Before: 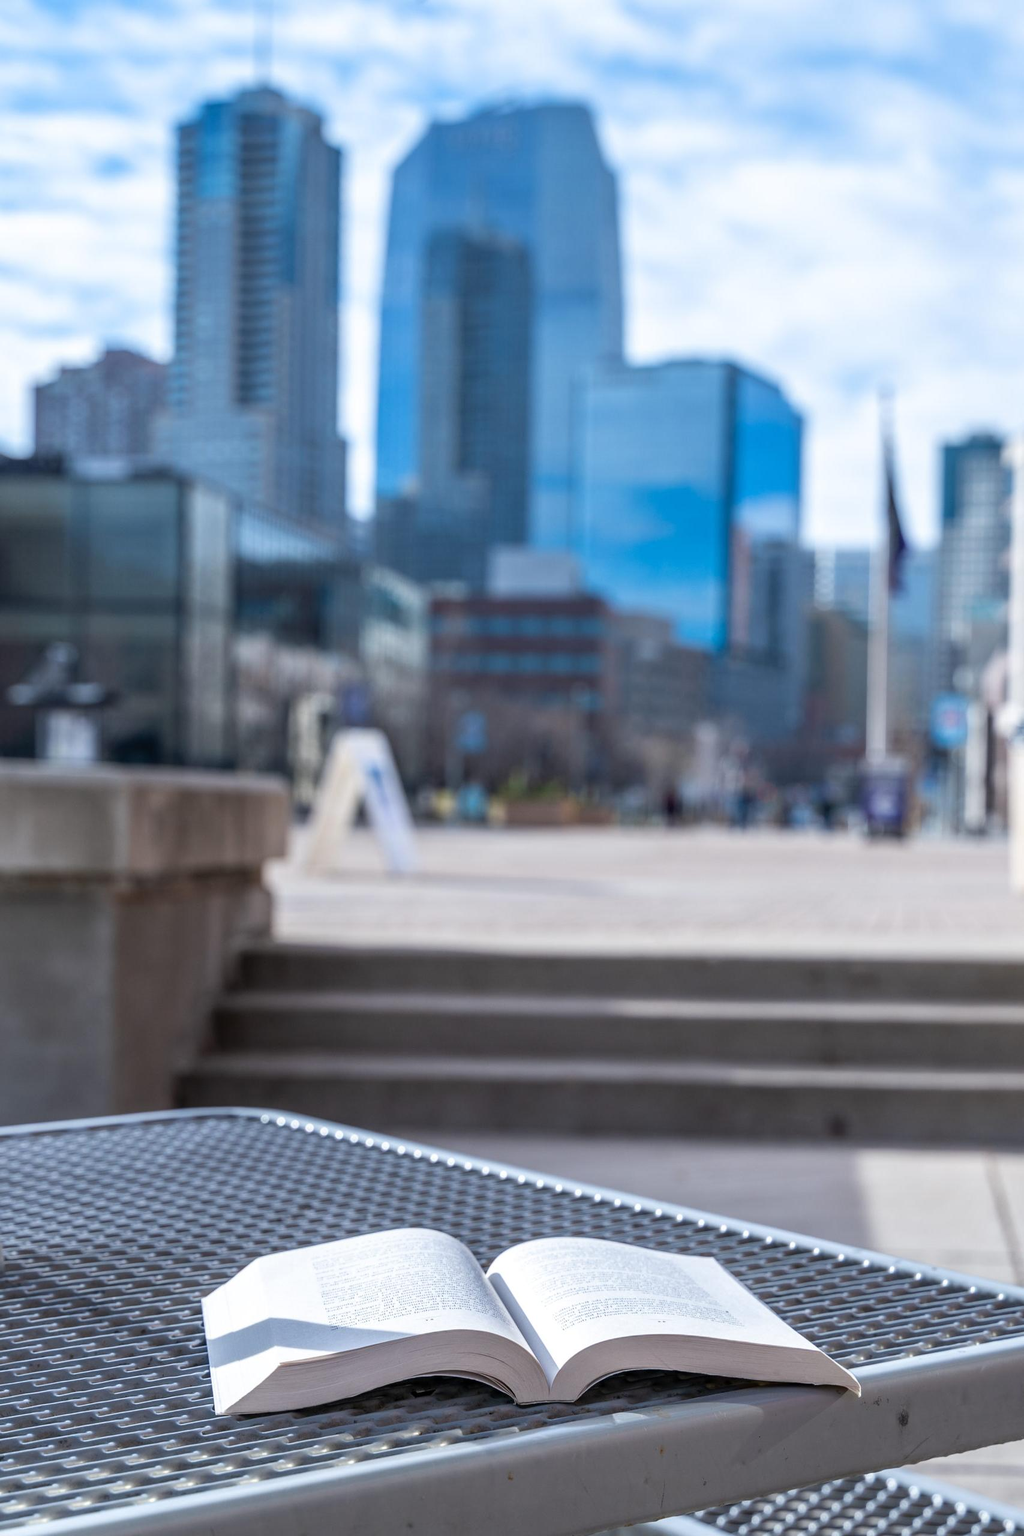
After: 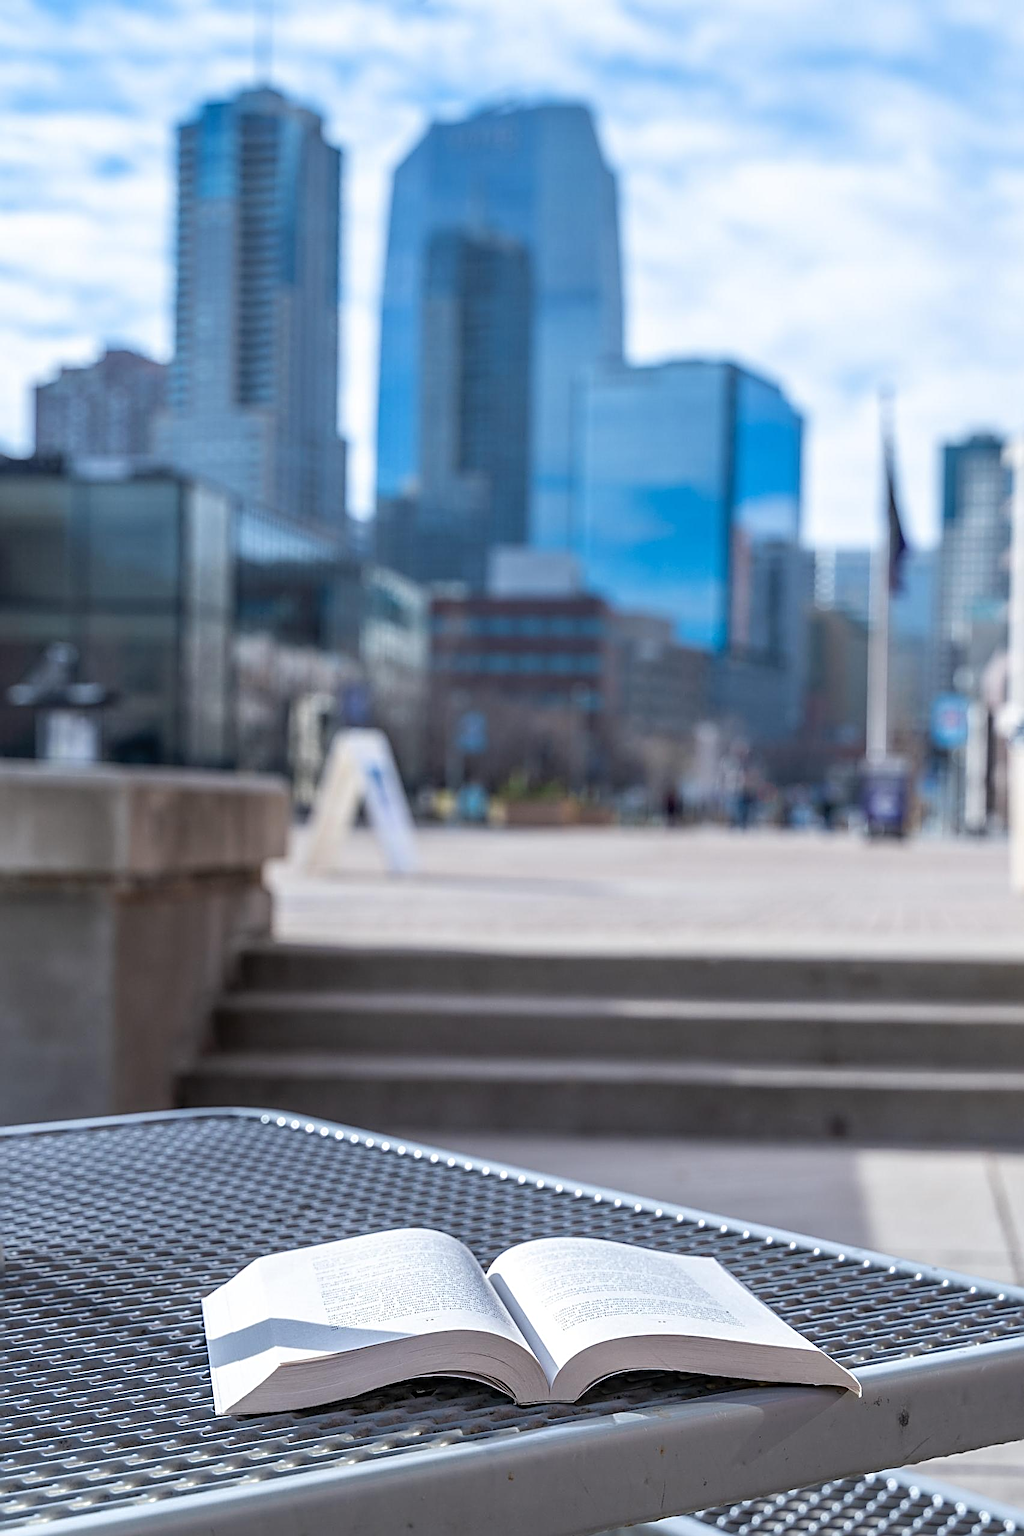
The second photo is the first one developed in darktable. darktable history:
sharpen: radius 2.817, amount 0.728
